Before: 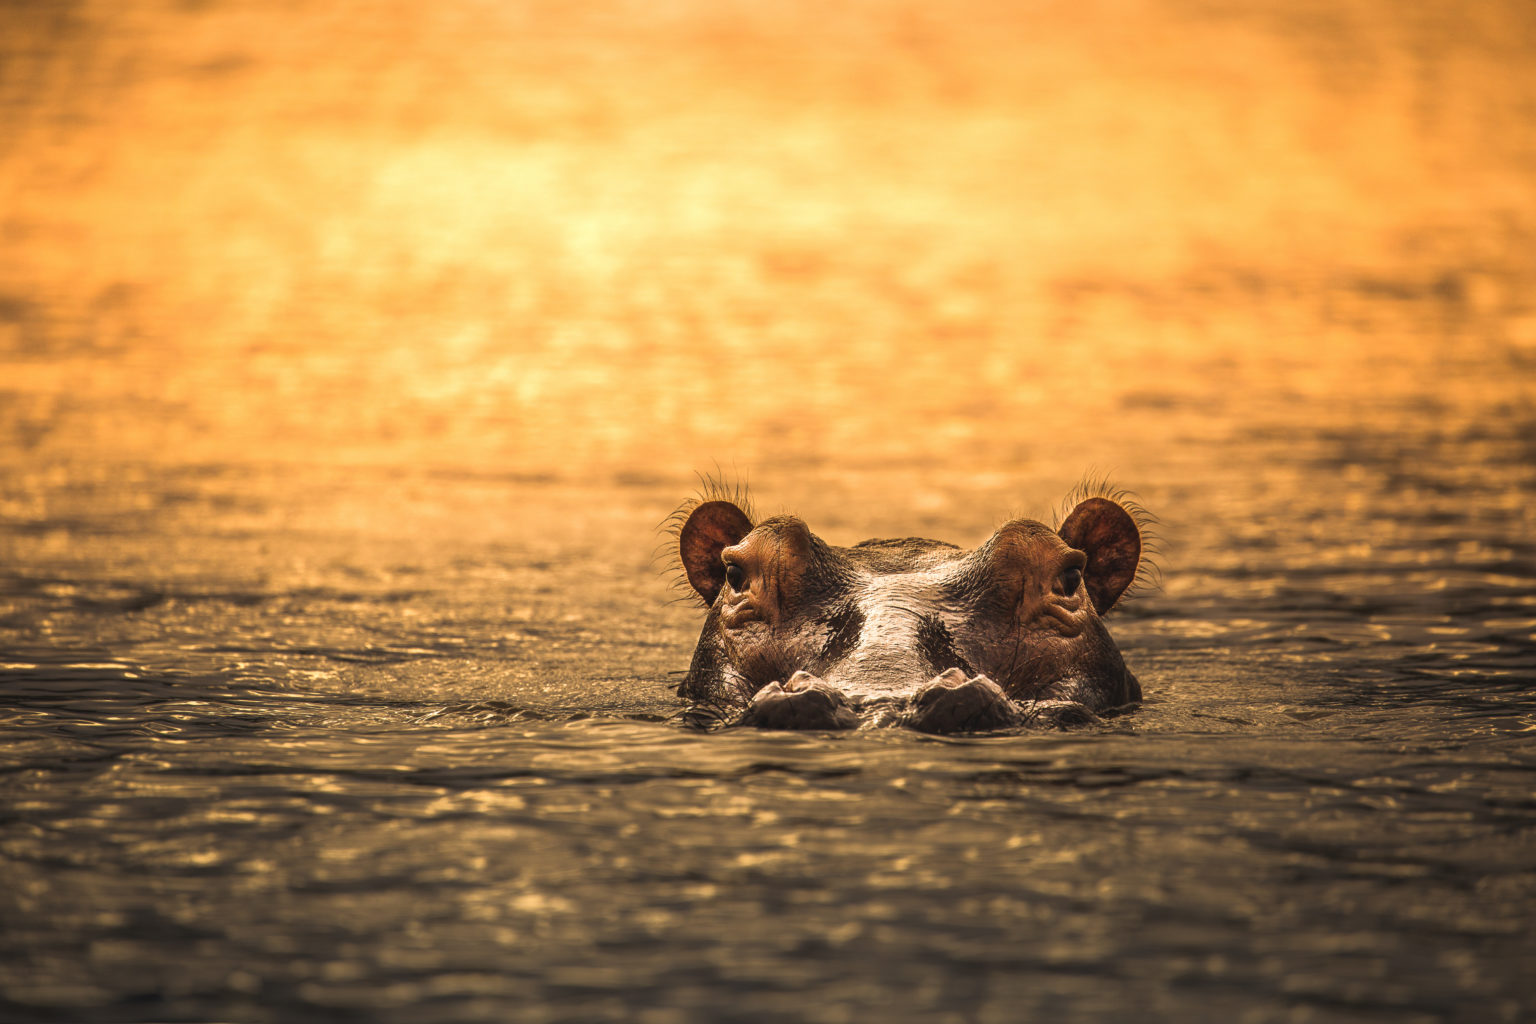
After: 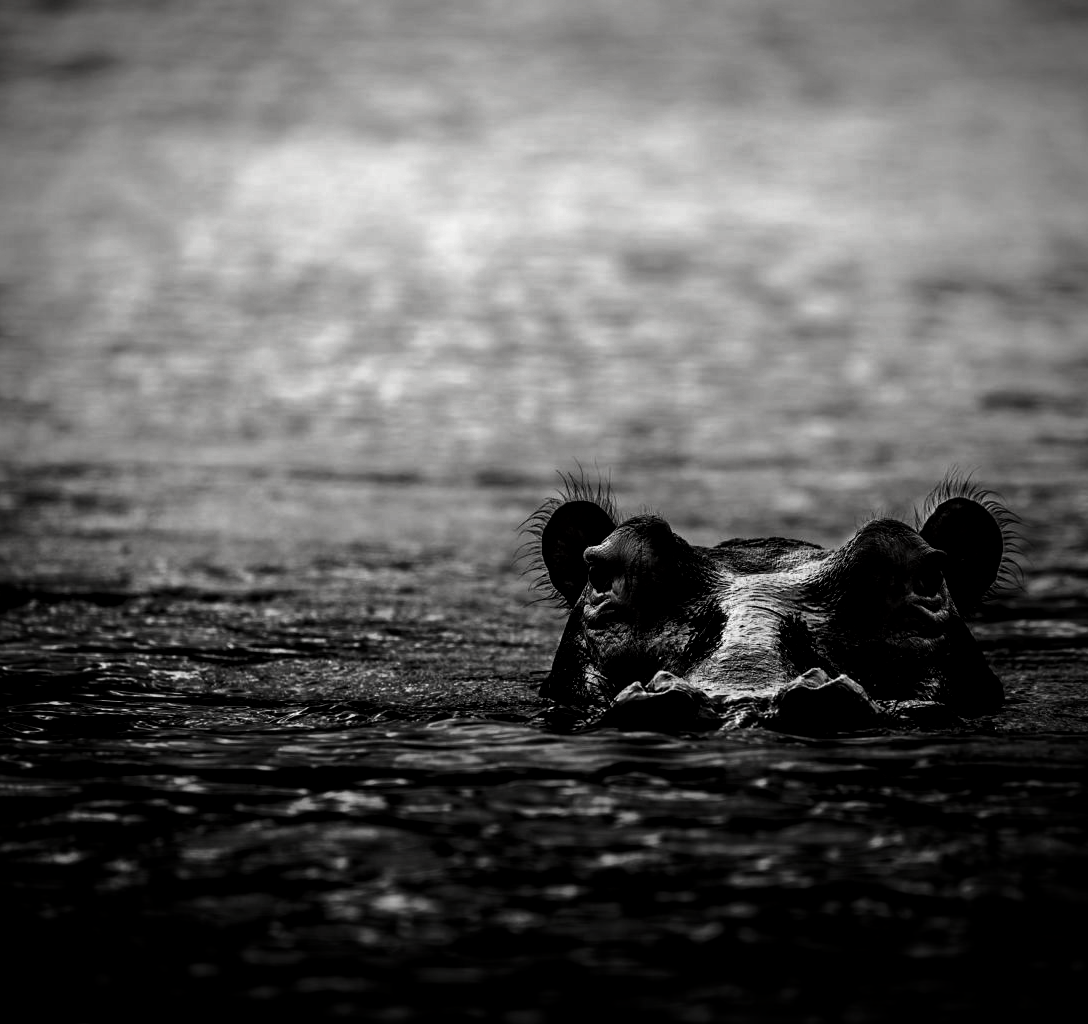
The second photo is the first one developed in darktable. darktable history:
crop and rotate: left 9.026%, right 20.085%
vignetting: fall-off radius 60.98%, saturation 0.368, unbound false
local contrast: mode bilateral grid, contrast 20, coarseness 51, detail 119%, midtone range 0.2
contrast brightness saturation: contrast 0.018, brightness -0.986, saturation -0.985
filmic rgb: middle gray luminance 13.82%, black relative exposure -1.97 EV, white relative exposure 3.09 EV, target black luminance 0%, hardness 1.79, latitude 59.13%, contrast 1.714, highlights saturation mix 4.11%, shadows ↔ highlights balance -36.97%
